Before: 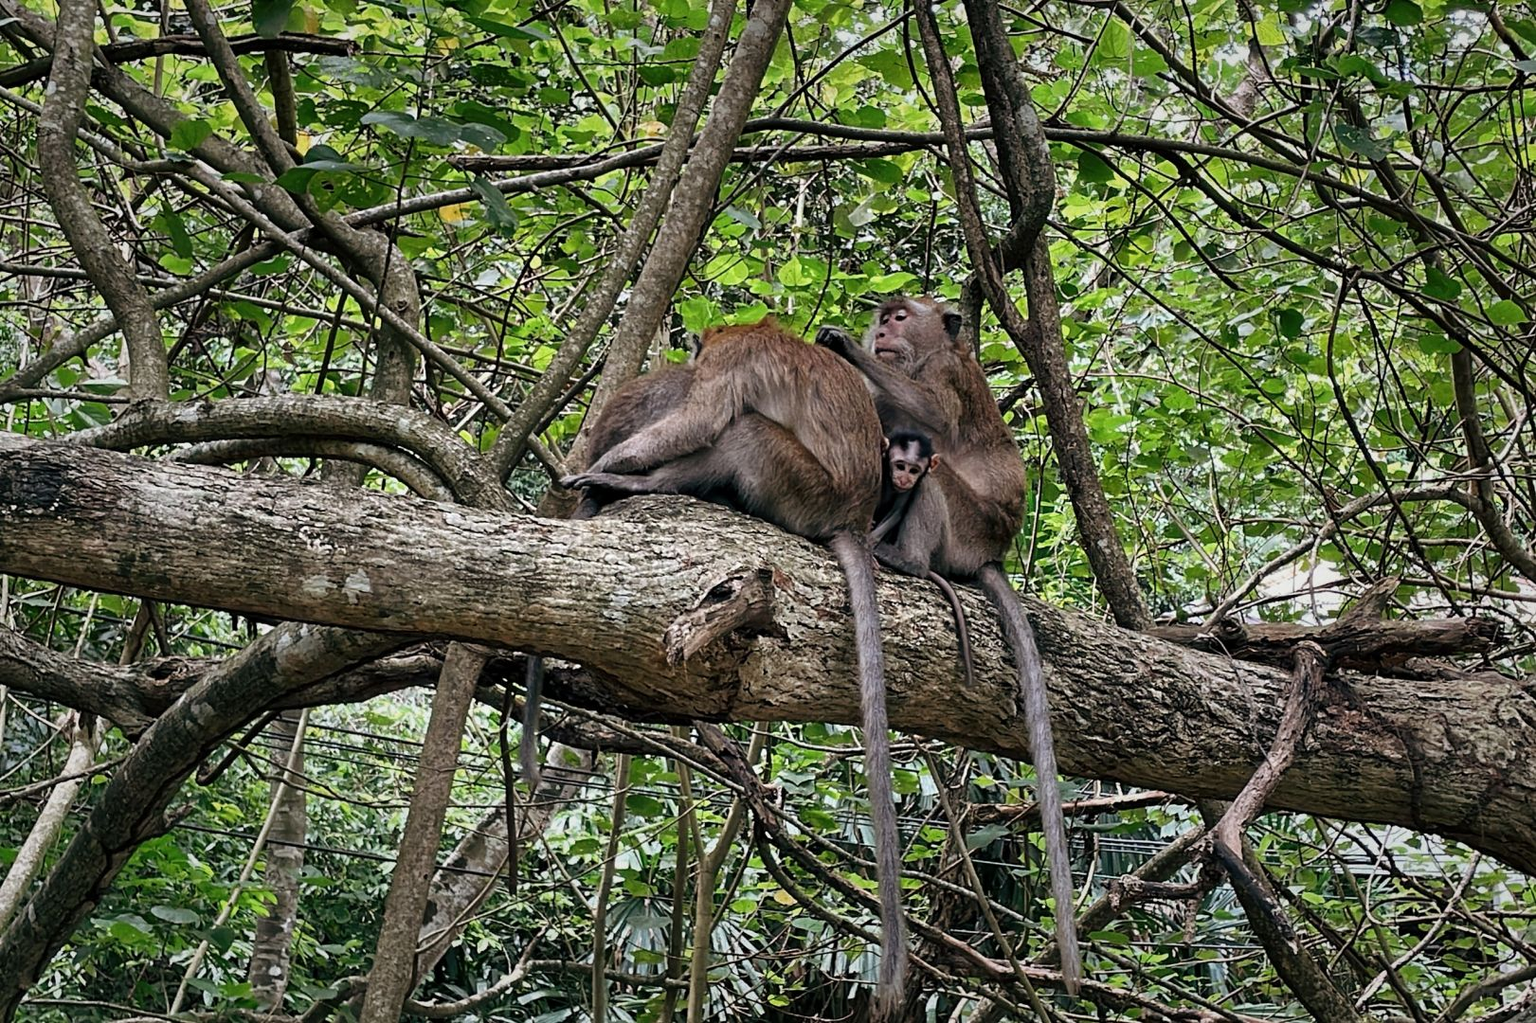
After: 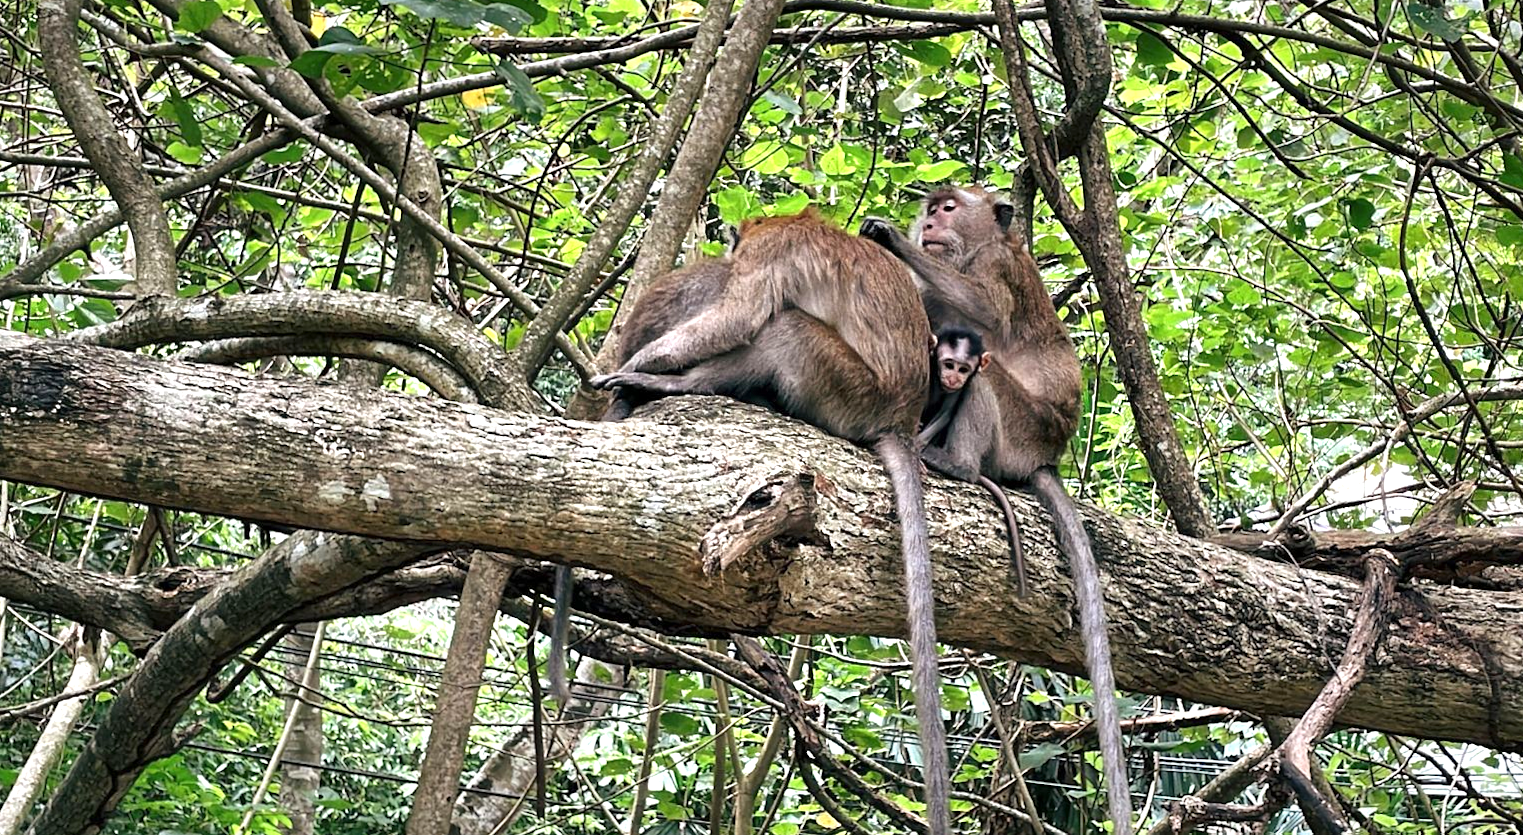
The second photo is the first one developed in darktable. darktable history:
crop and rotate: angle 0.074°, top 11.739%, right 5.812%, bottom 10.725%
exposure: black level correction 0, exposure 0.936 EV, compensate highlight preservation false
